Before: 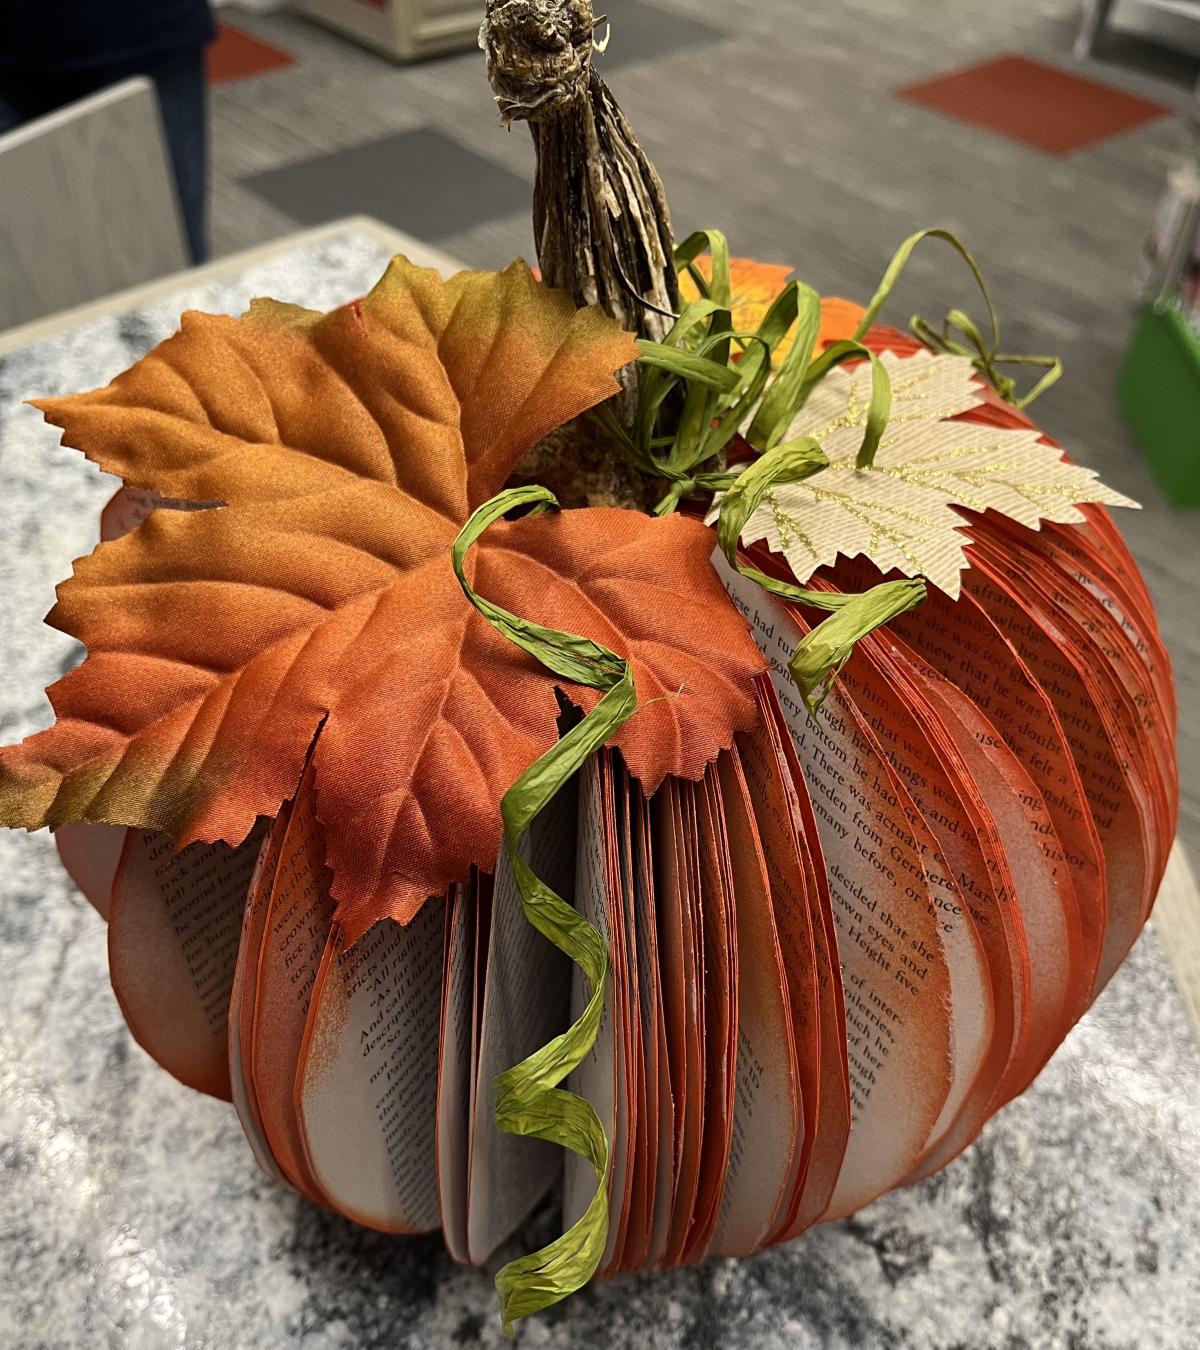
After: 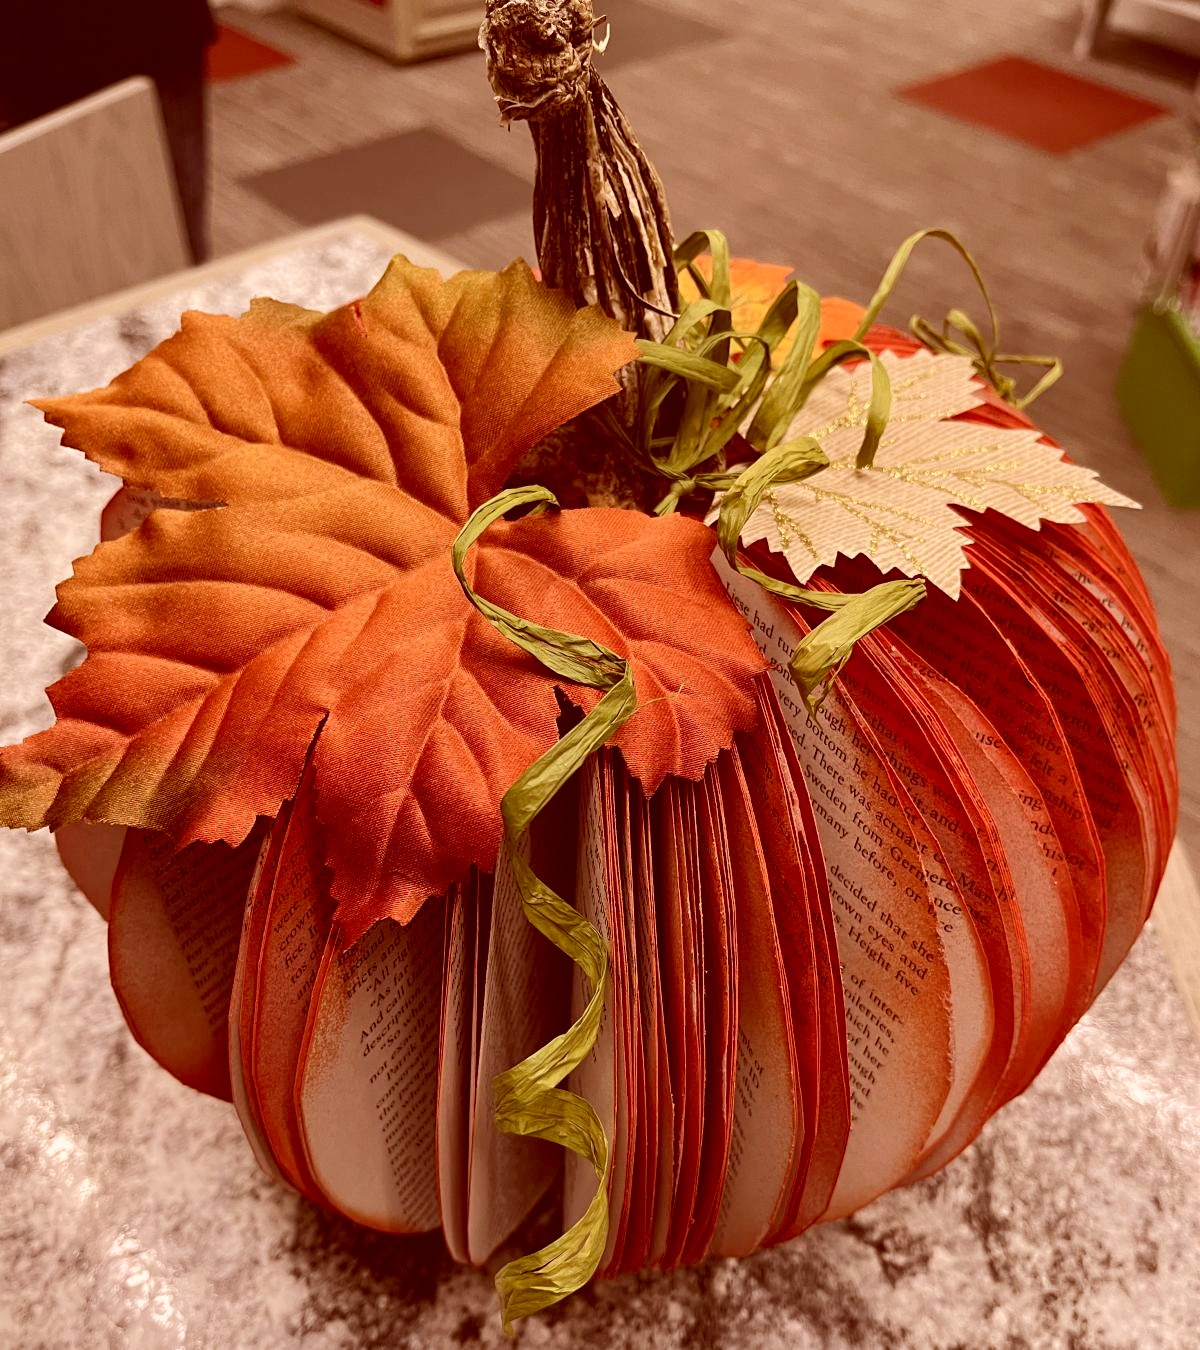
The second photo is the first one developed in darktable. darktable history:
base curve: curves: ch0 [(0, 0) (0.235, 0.266) (0.503, 0.496) (0.786, 0.72) (1, 1)]
color correction: highlights a* 9.43, highlights b* 8.53, shadows a* 39.31, shadows b* 39.86, saturation 0.809
